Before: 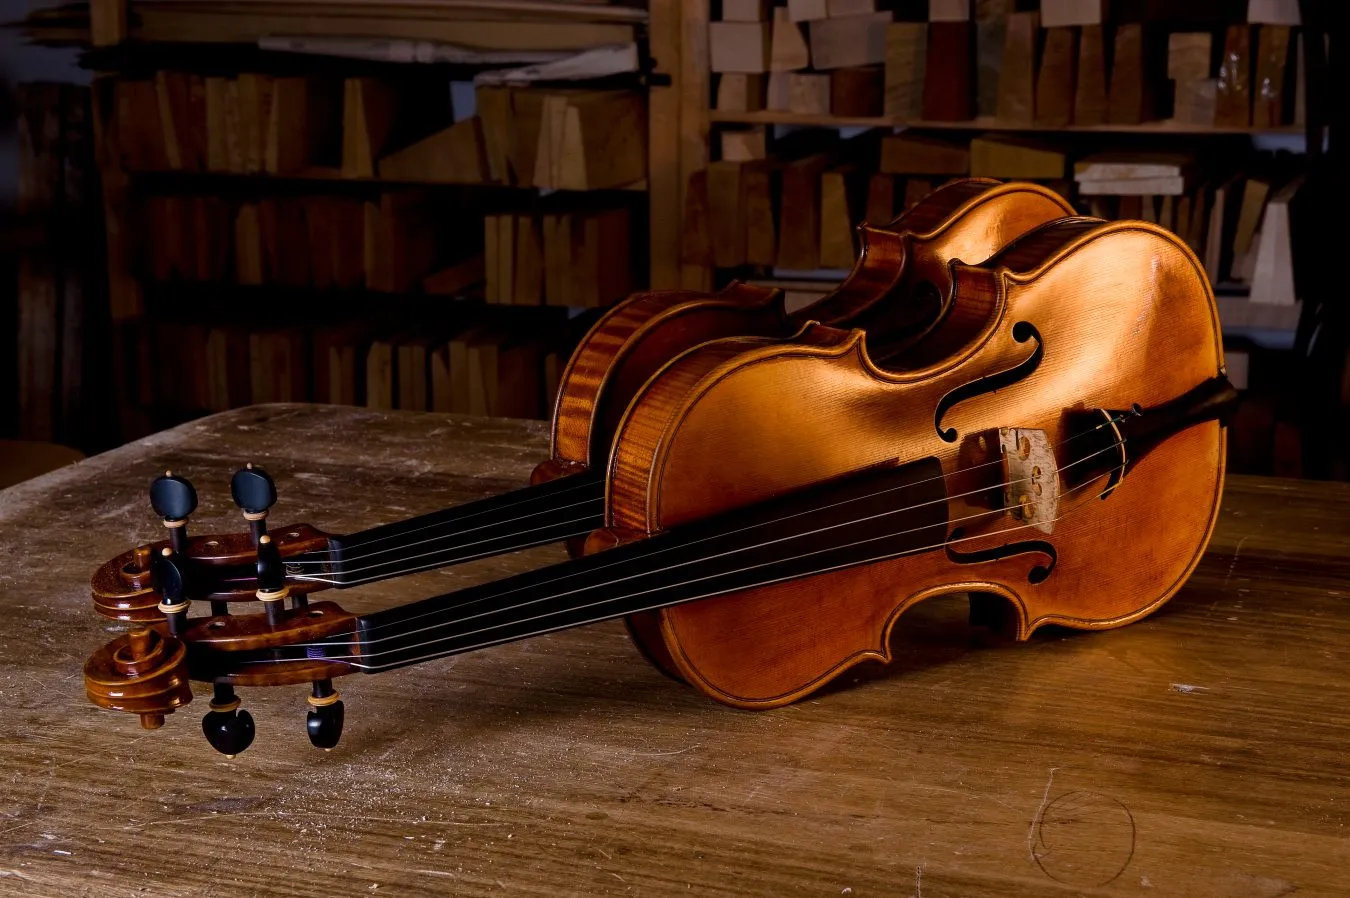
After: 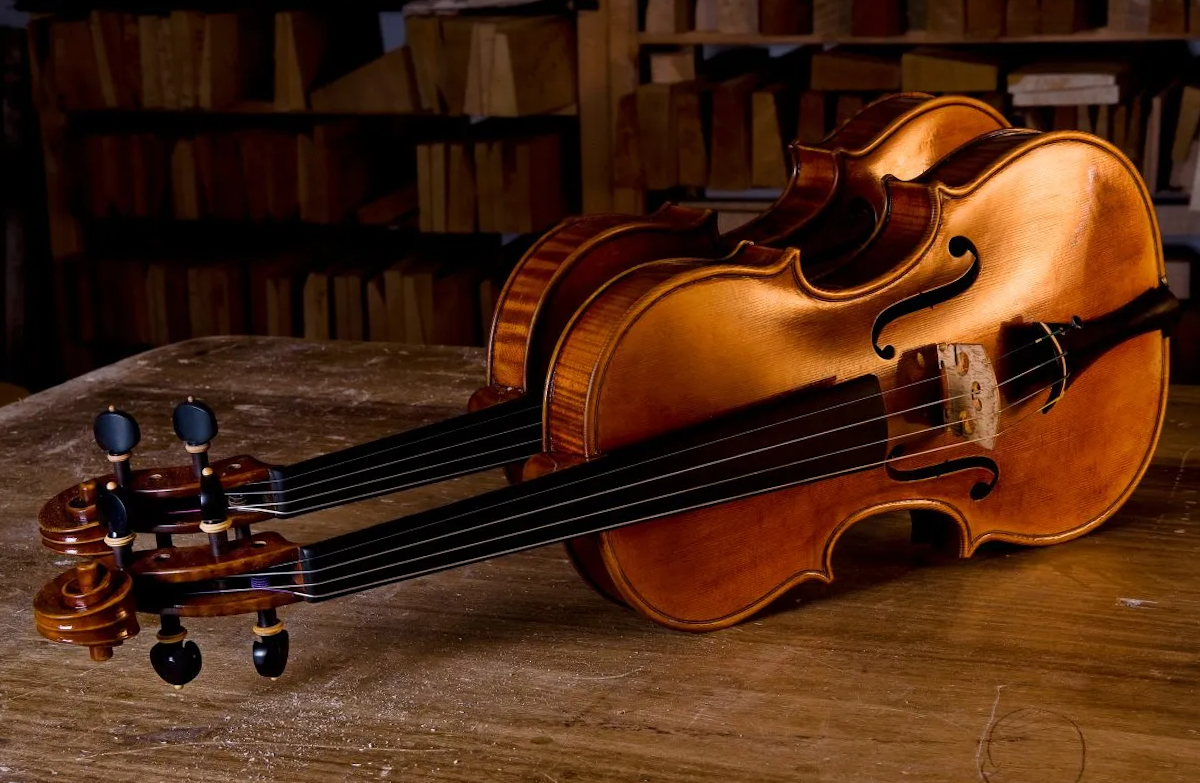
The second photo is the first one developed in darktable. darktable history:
rotate and perspective: rotation -1.32°, lens shift (horizontal) -0.031, crop left 0.015, crop right 0.985, crop top 0.047, crop bottom 0.982
crop: left 3.305%, top 6.436%, right 6.389%, bottom 3.258%
